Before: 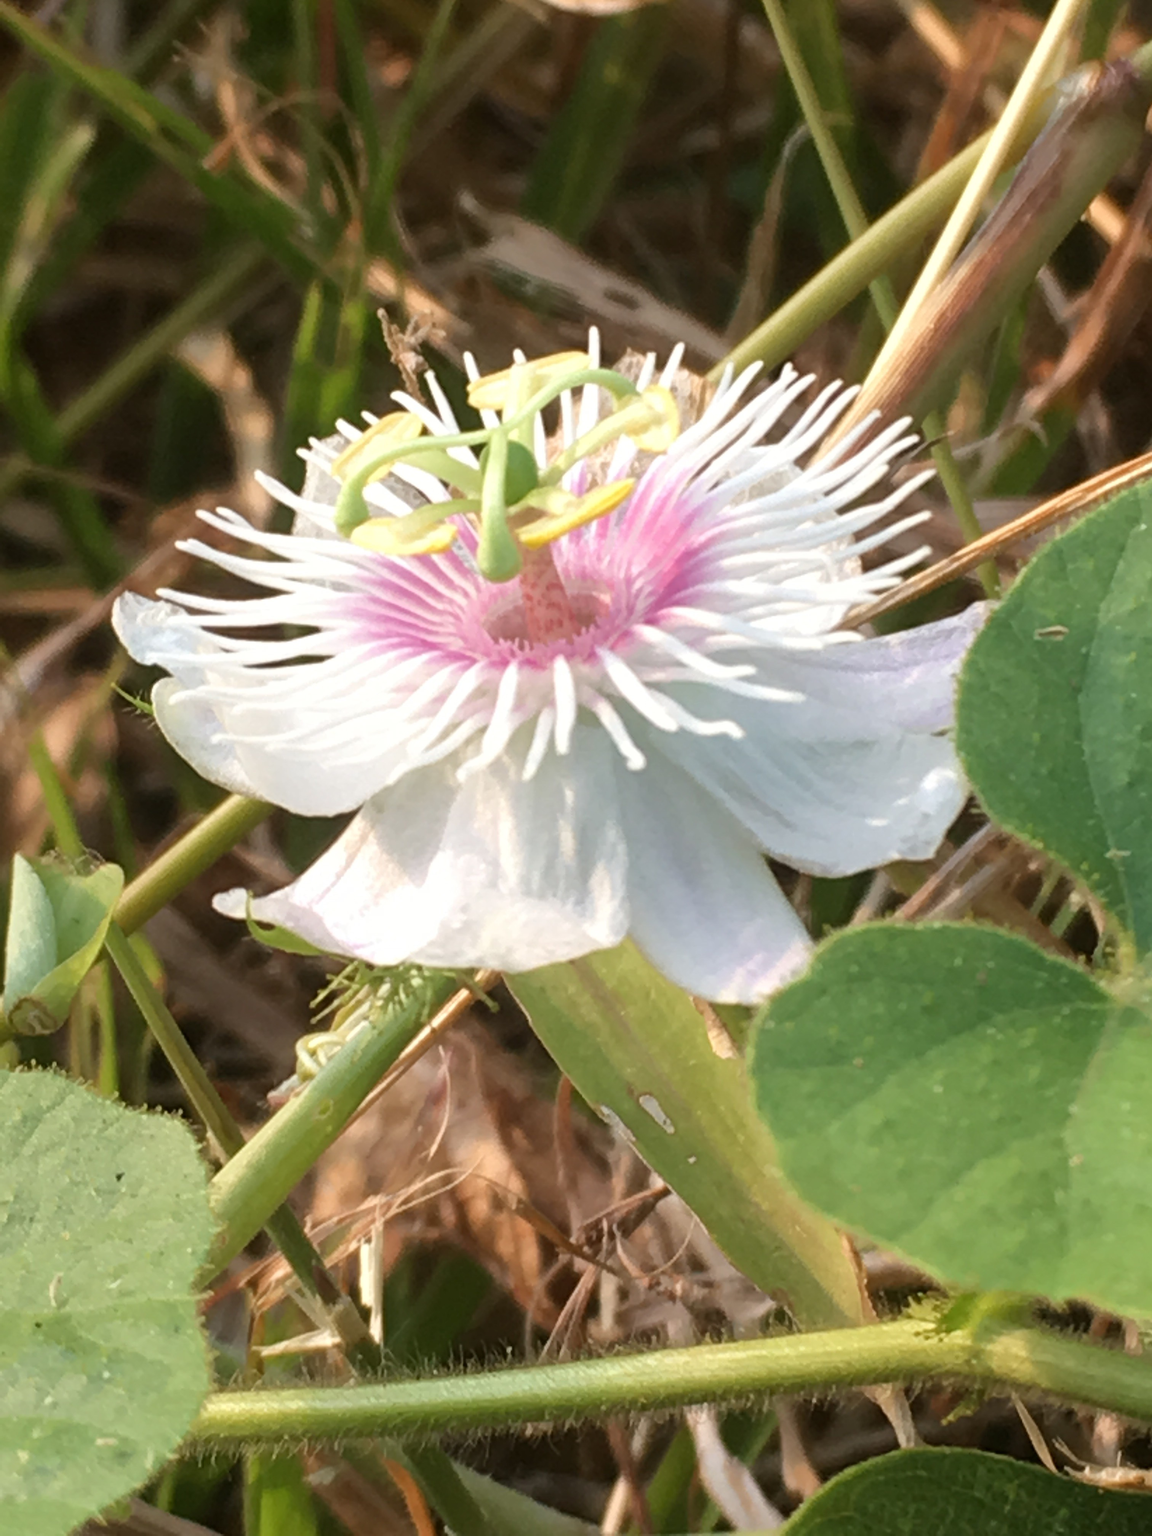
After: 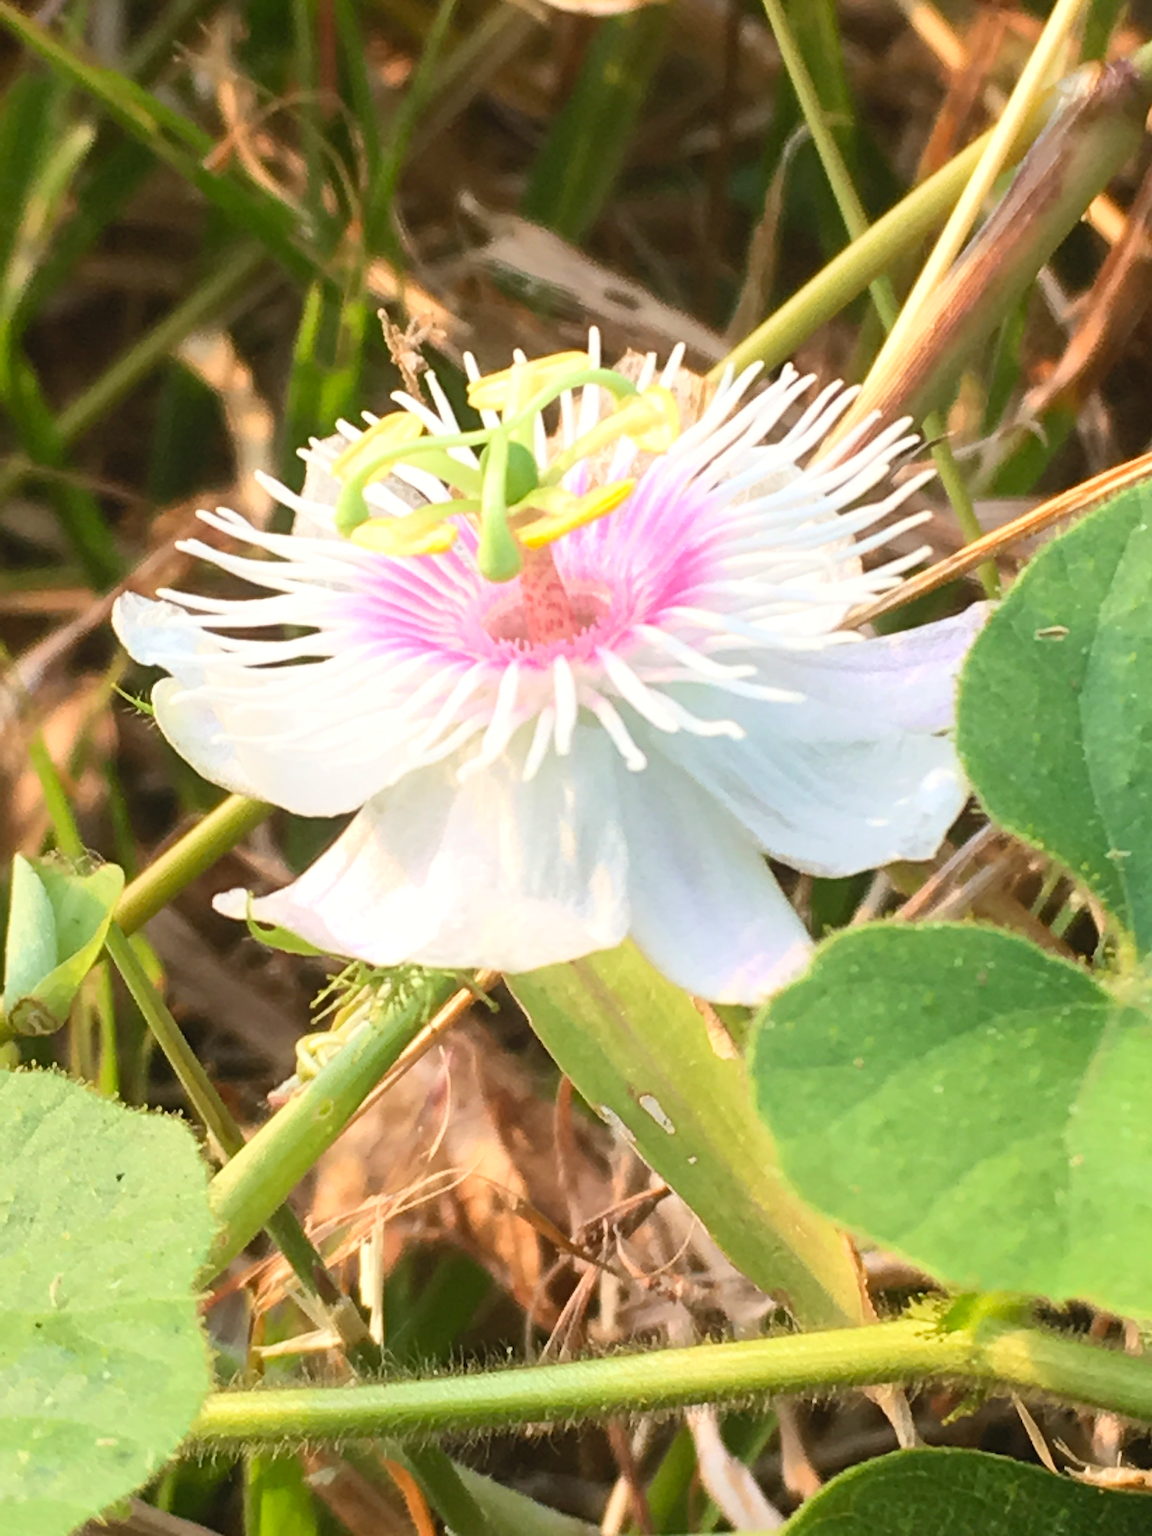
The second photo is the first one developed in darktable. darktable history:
sharpen: on, module defaults
contrast brightness saturation: contrast 0.241, brightness 0.261, saturation 0.387
